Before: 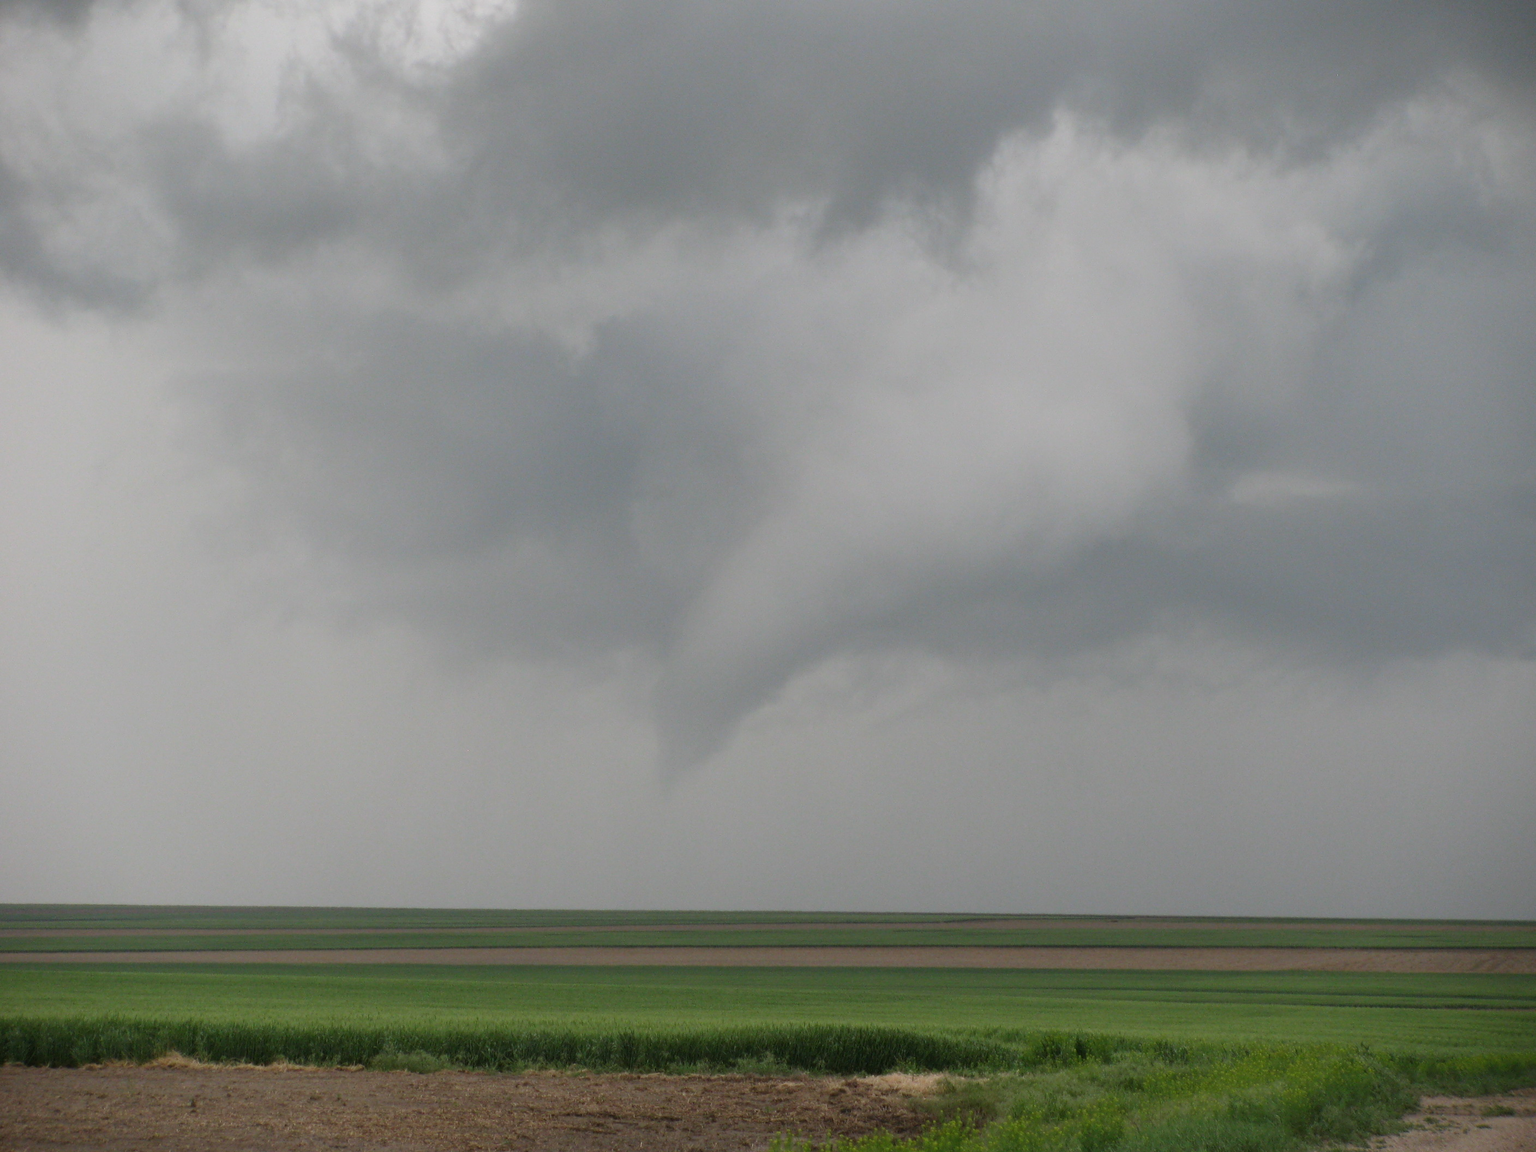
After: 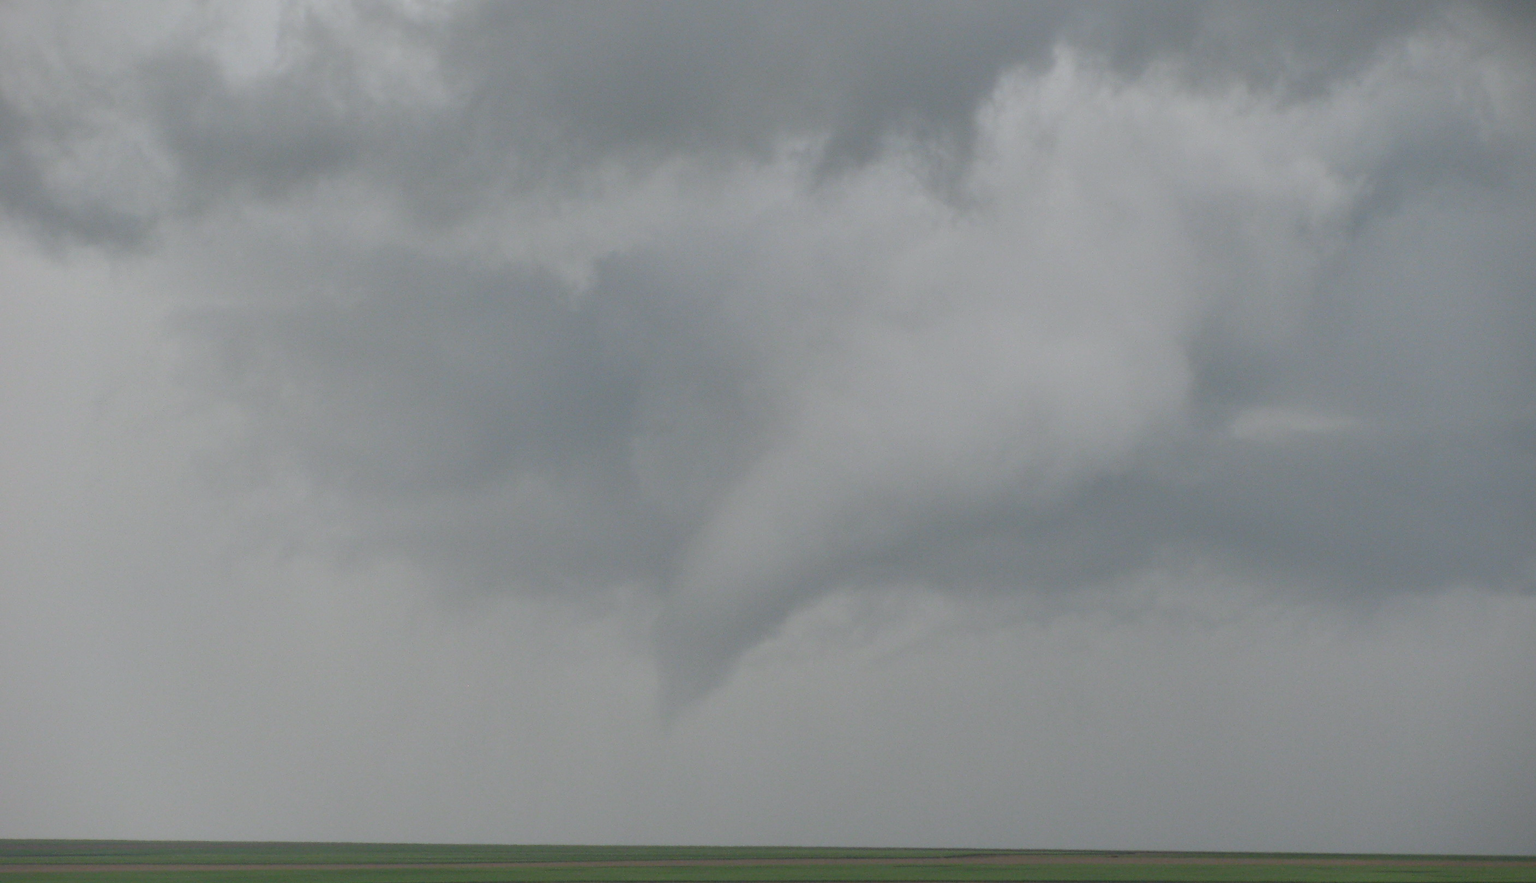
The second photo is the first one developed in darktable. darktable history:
shadows and highlights: on, module defaults
white balance: red 0.986, blue 1.01
crop: top 5.667%, bottom 17.637%
